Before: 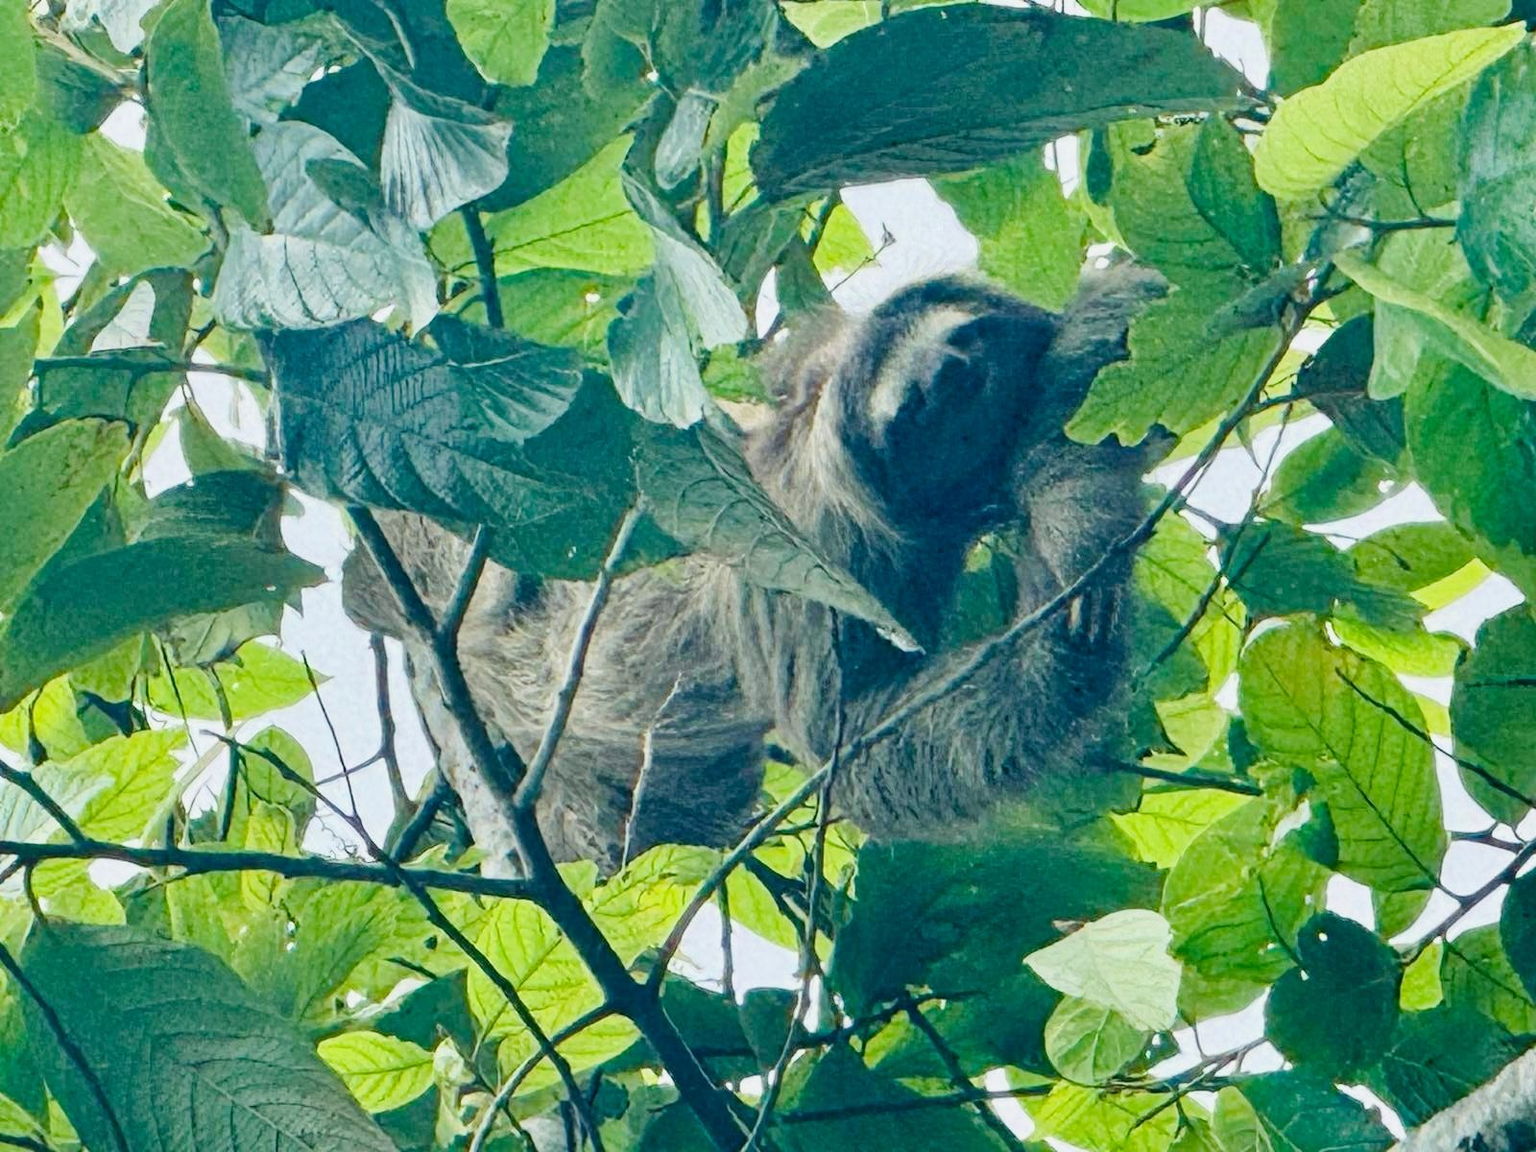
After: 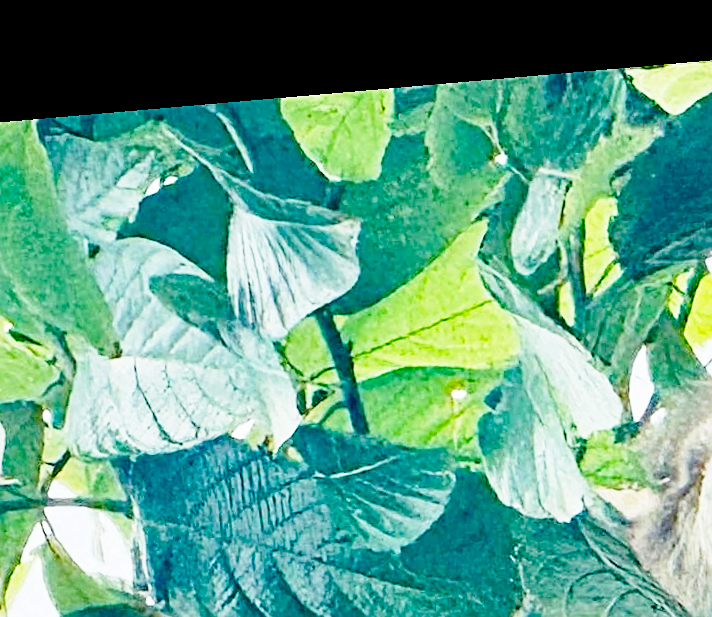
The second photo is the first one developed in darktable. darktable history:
crop and rotate: left 10.817%, top 0.062%, right 47.194%, bottom 53.626%
sharpen: on, module defaults
base curve: curves: ch0 [(0, 0) (0.04, 0.03) (0.133, 0.232) (0.448, 0.748) (0.843, 0.968) (1, 1)], preserve colors none
rotate and perspective: rotation -4.98°, automatic cropping off
